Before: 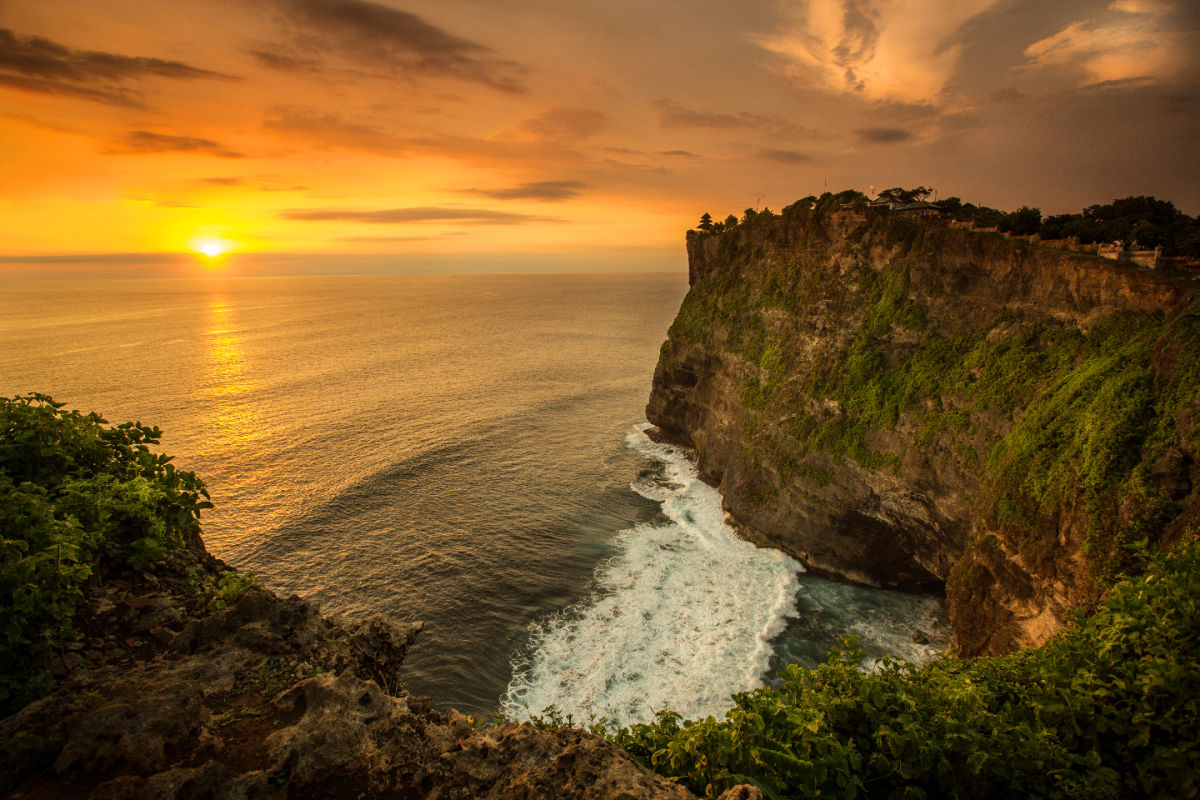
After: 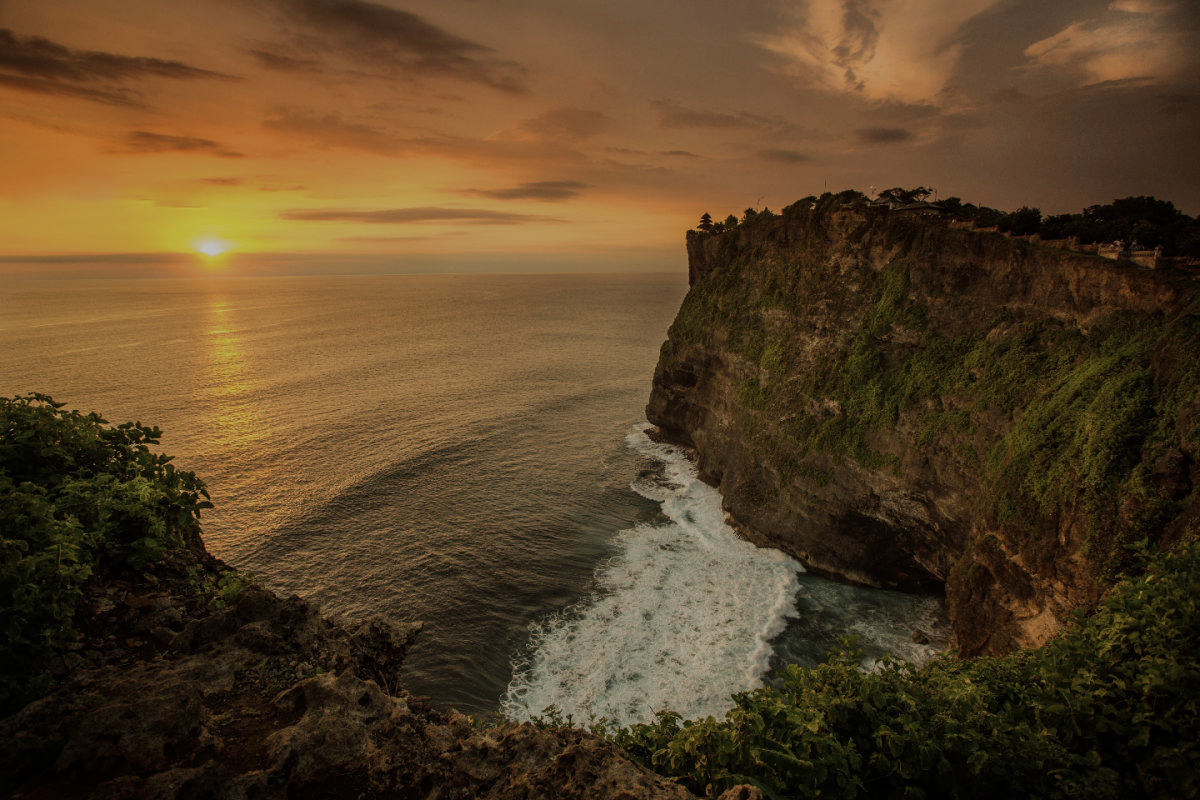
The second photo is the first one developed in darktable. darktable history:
exposure: exposure -0.938 EV, compensate exposure bias true, compensate highlight preservation false
color correction: highlights b* -0.014, saturation 0.803
